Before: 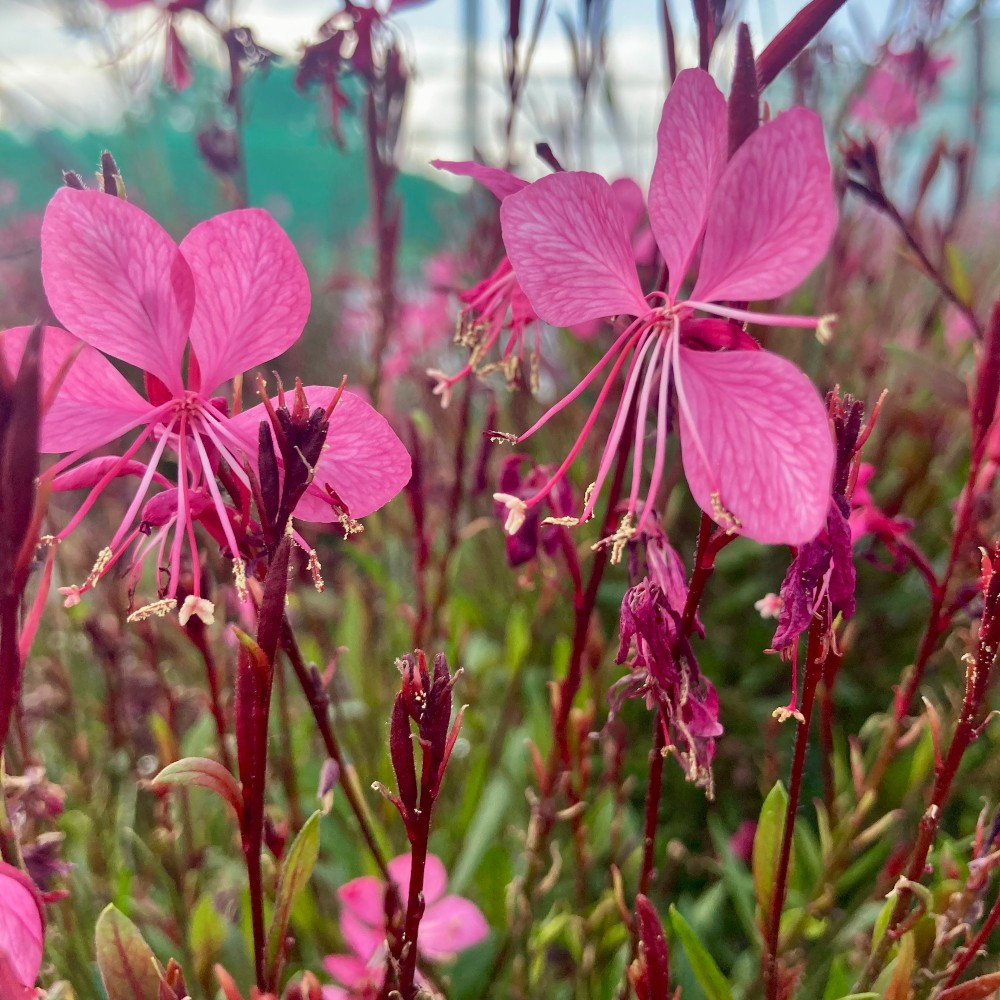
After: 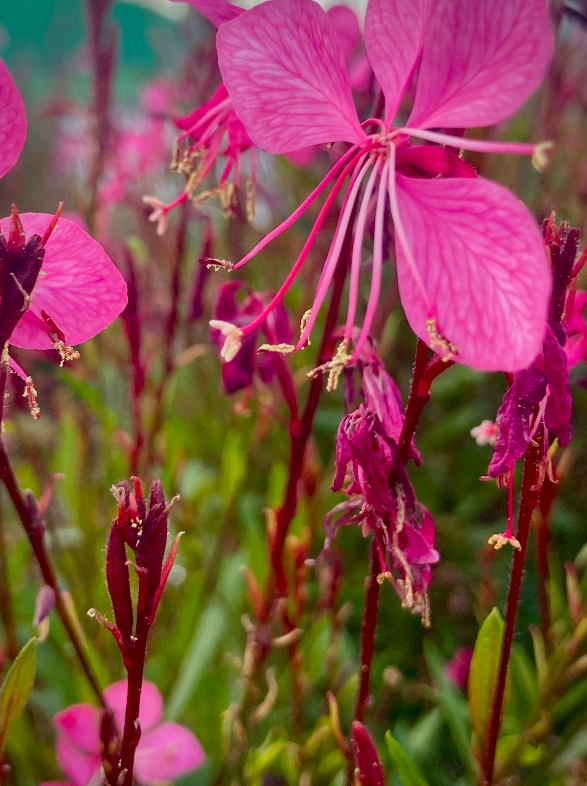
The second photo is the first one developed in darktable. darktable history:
color balance rgb: shadows lift › chroma 0.75%, shadows lift › hue 116.05°, perceptual saturation grading › global saturation 25.125%, contrast -9.737%
vignetting: brightness -0.376, saturation 0.006, center (-0.01, 0), automatic ratio true, dithering 8-bit output
crop and rotate: left 28.496%, top 17.367%, right 12.736%, bottom 3.988%
